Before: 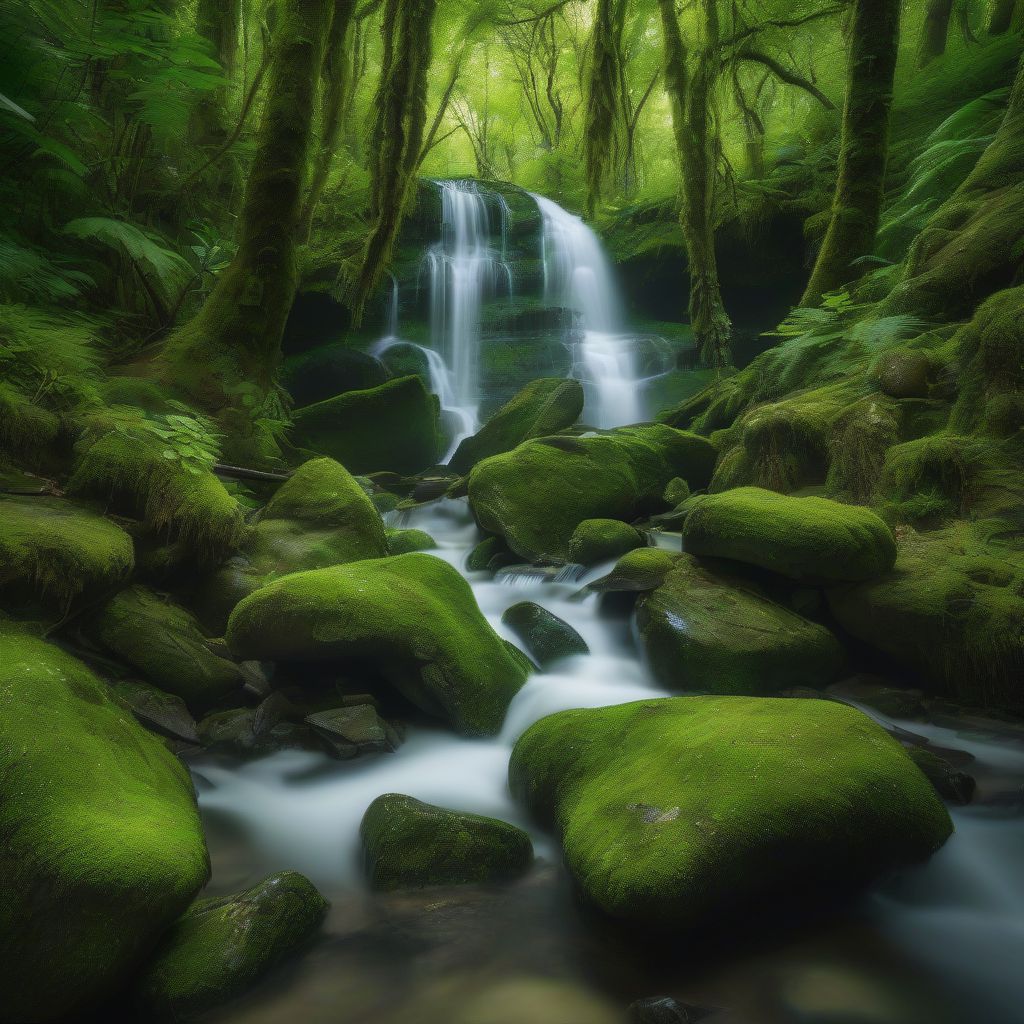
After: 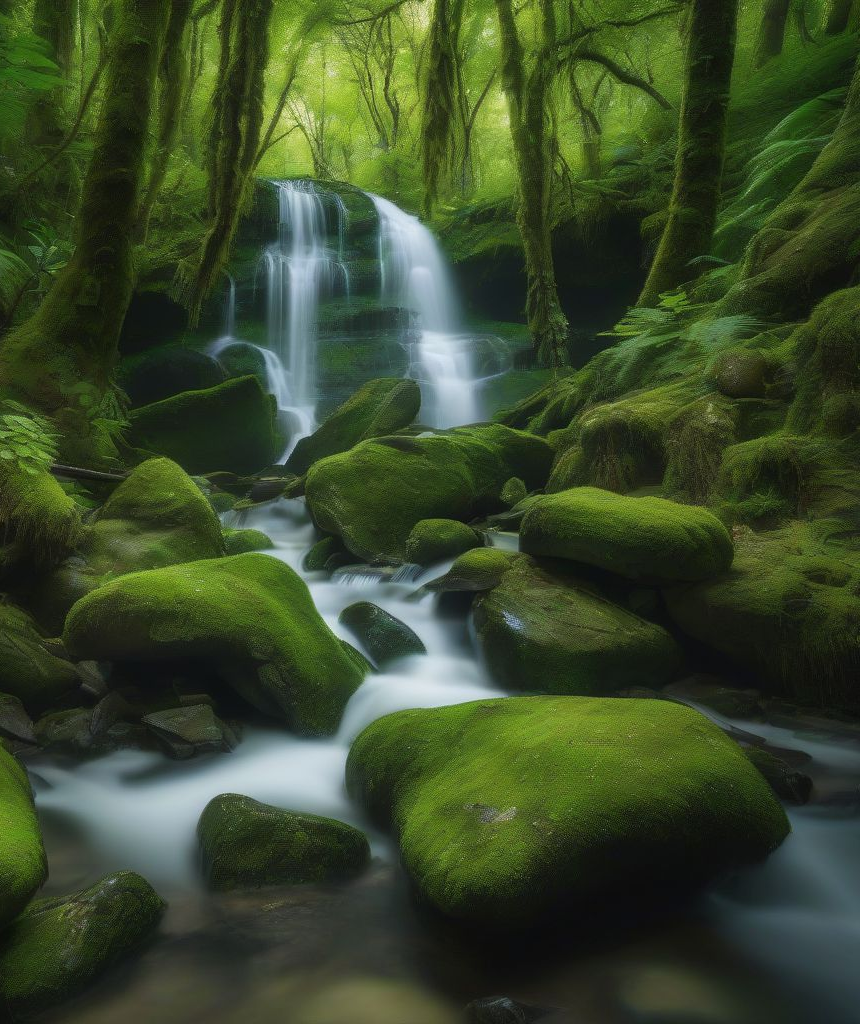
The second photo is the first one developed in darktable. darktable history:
crop: left 16.005%
